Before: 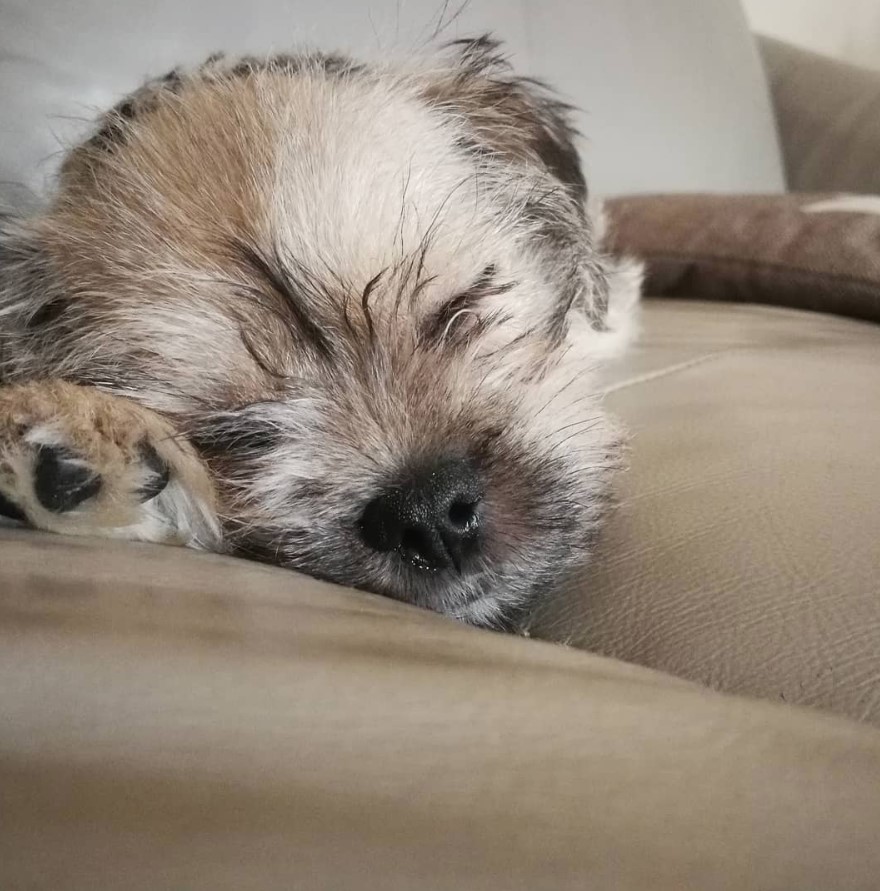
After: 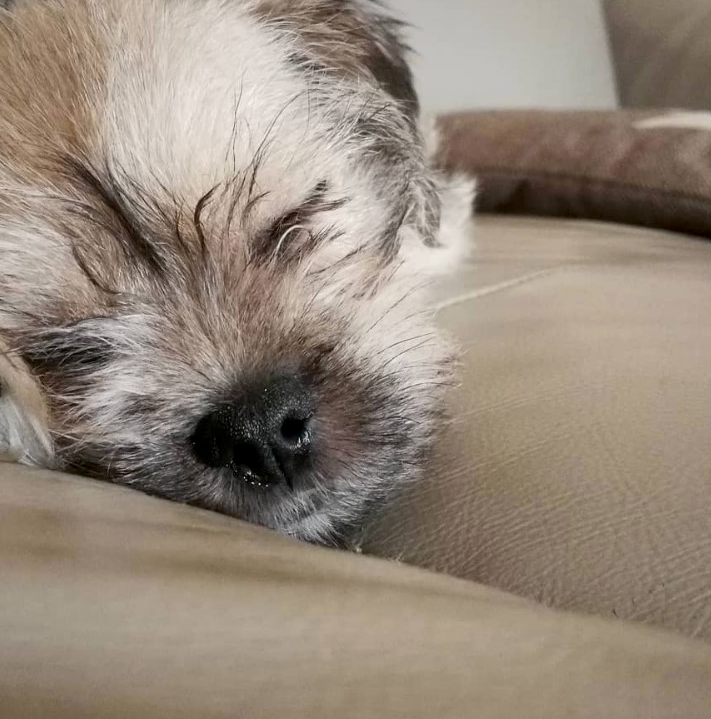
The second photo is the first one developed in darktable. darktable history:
crop: left 19.186%, top 9.519%, right 0%, bottom 9.678%
exposure: black level correction 0.005, exposure 0.001 EV, compensate highlight preservation false
